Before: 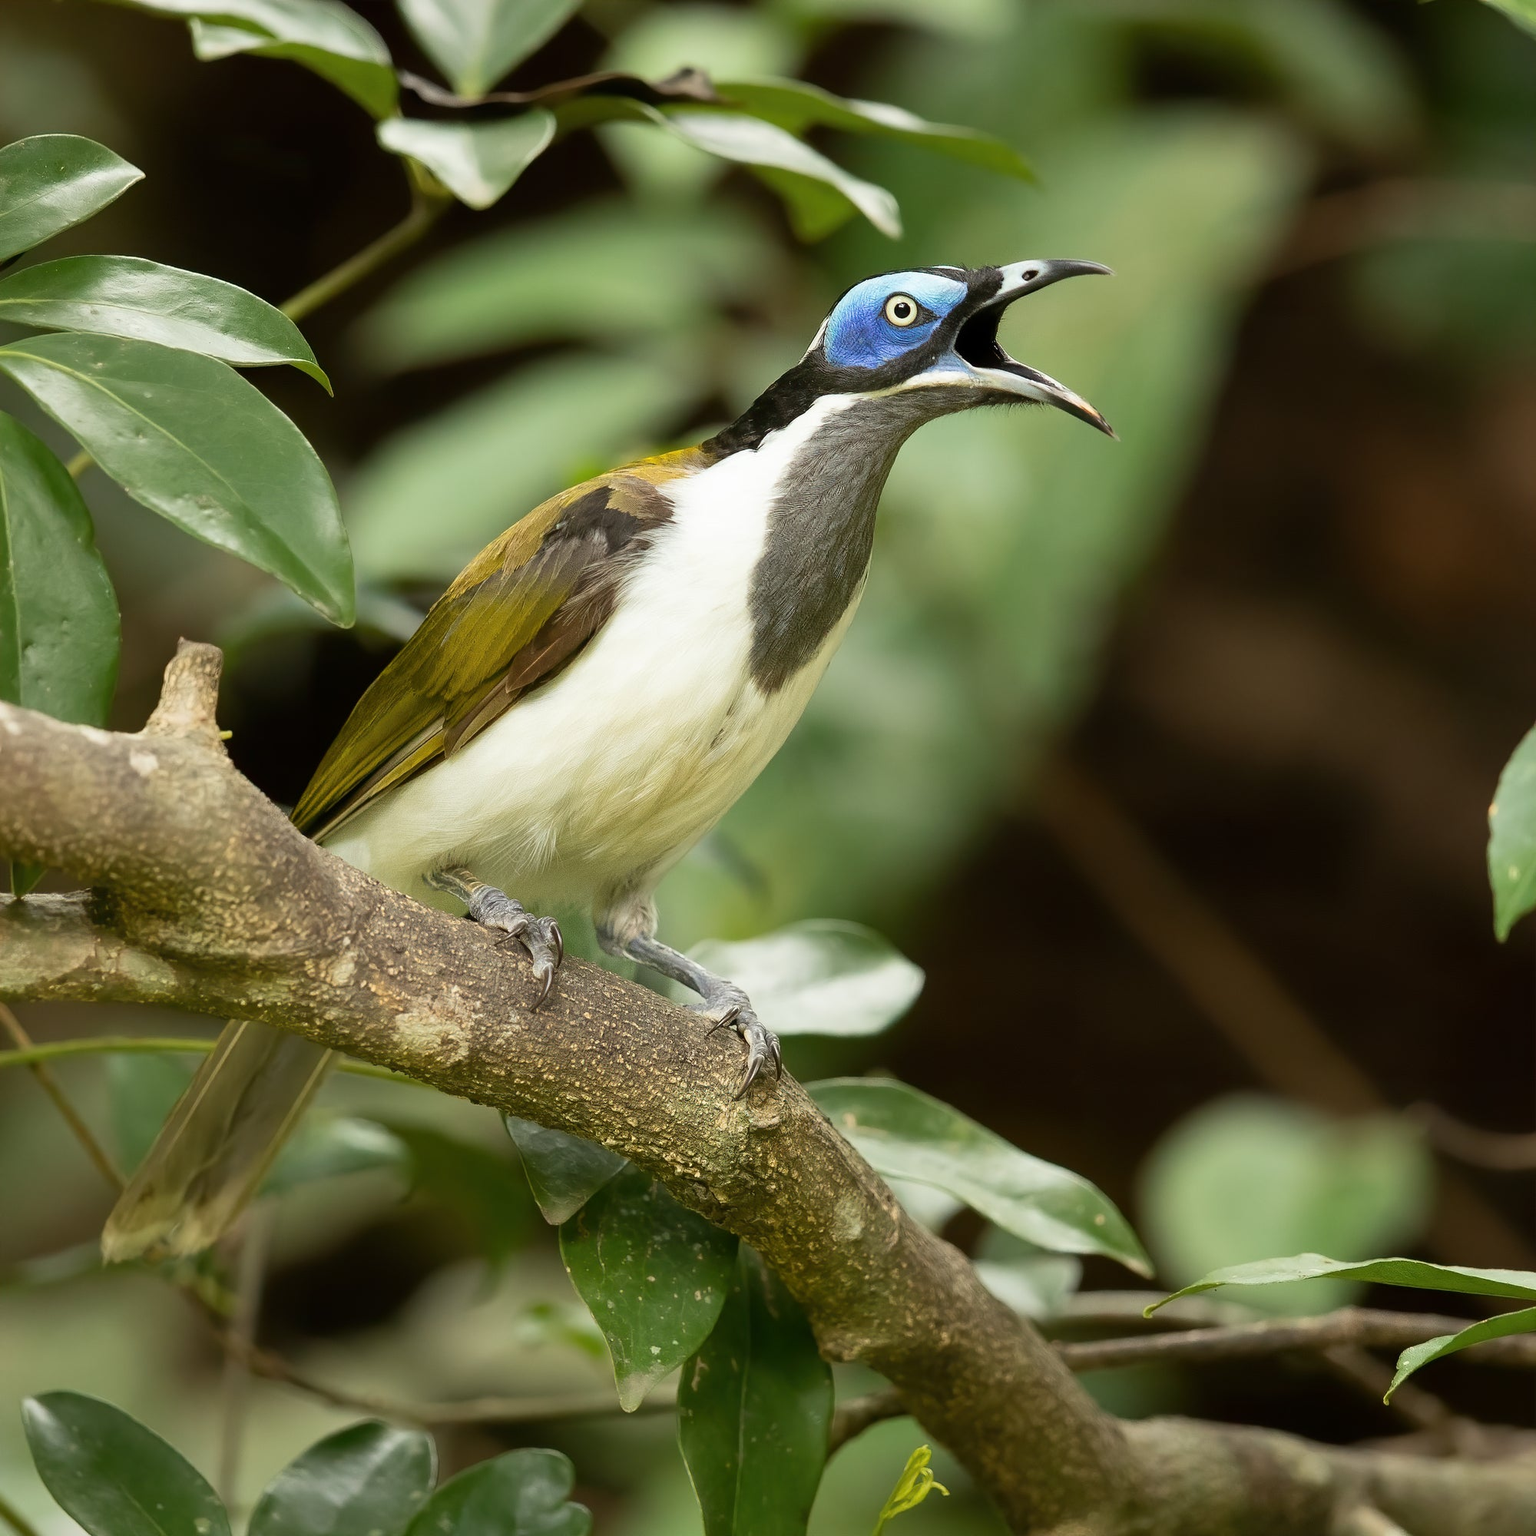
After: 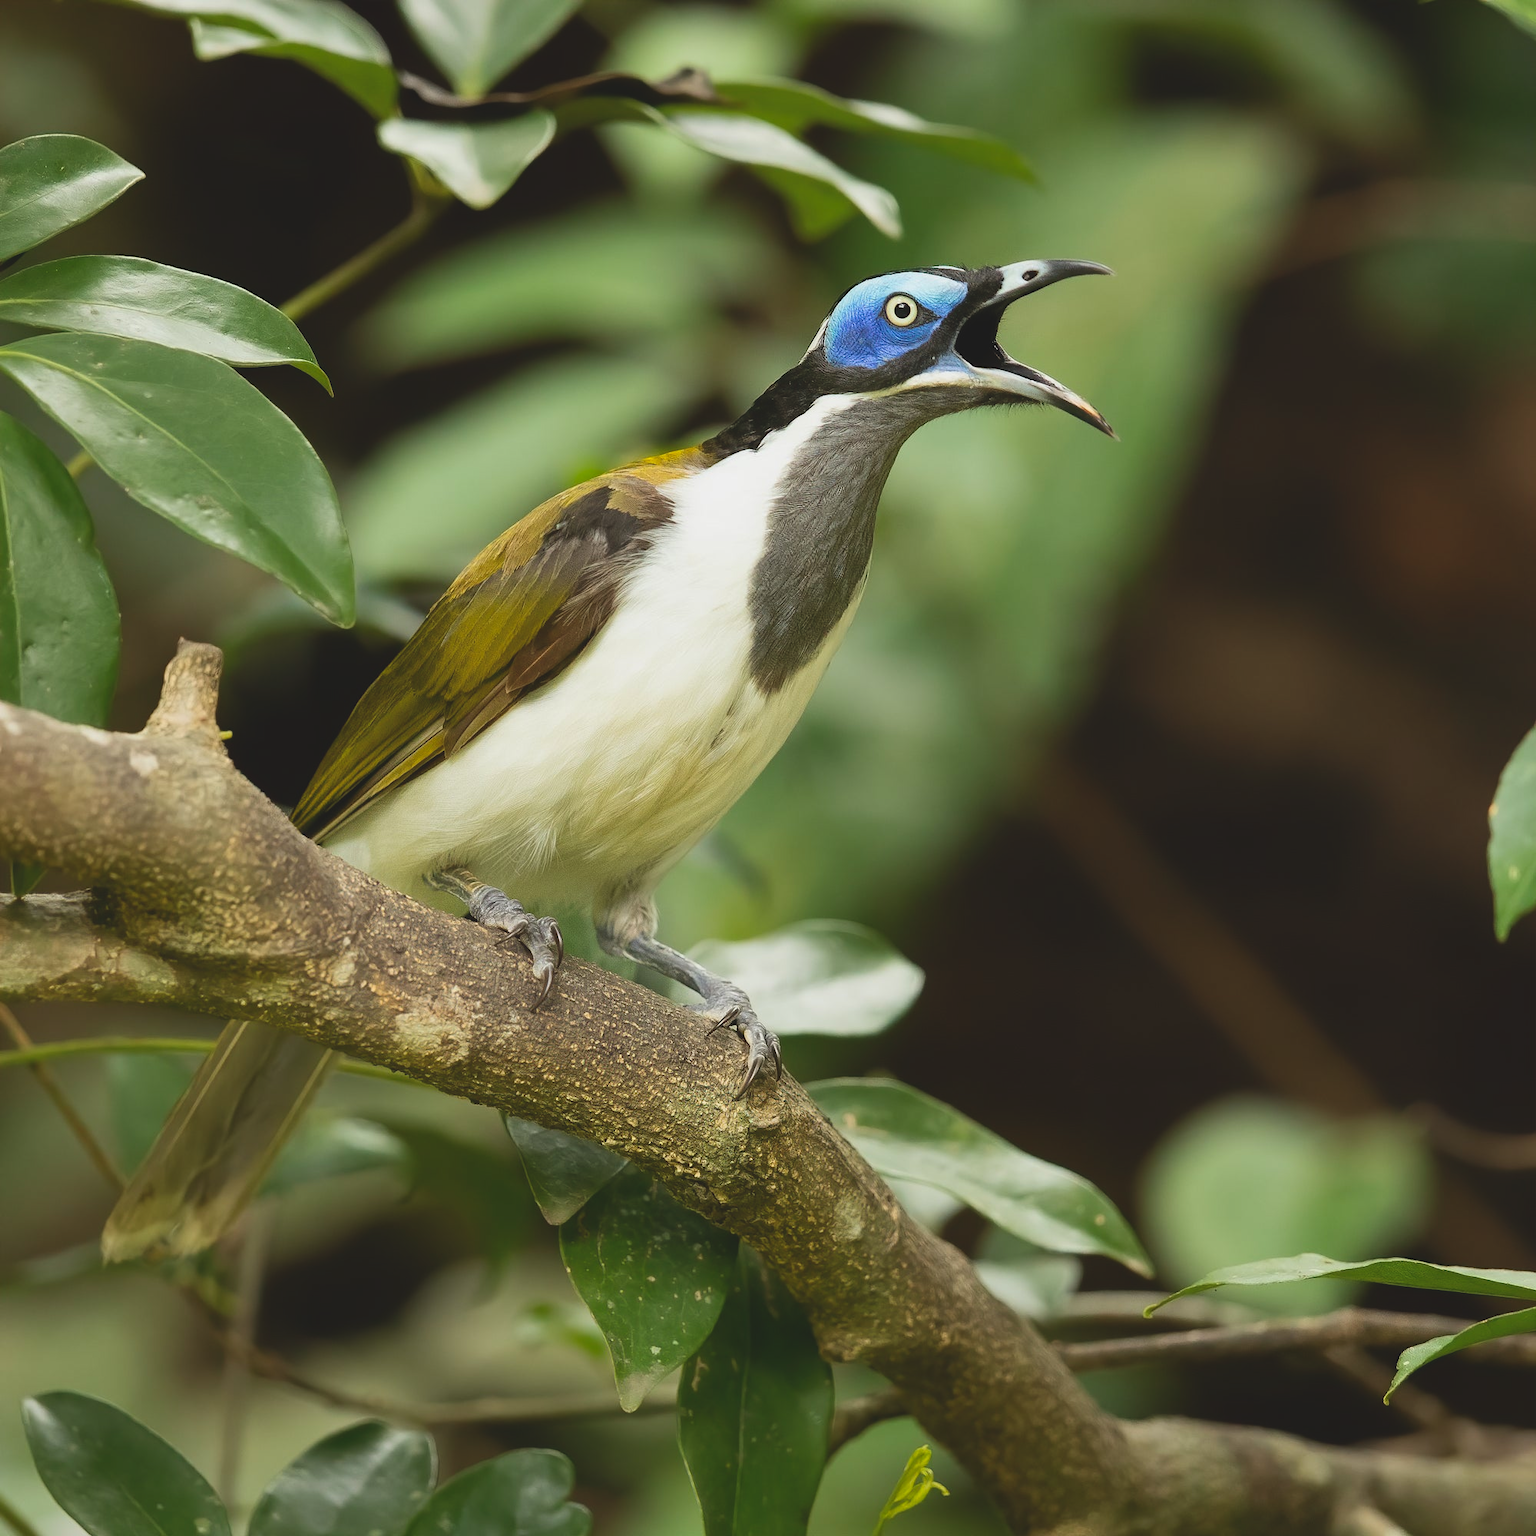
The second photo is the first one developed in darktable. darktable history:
levels: white 99.9%
exposure: black level correction -0.013, exposure -0.191 EV, compensate exposure bias true, compensate highlight preservation false
contrast brightness saturation: contrast 0.038, saturation 0.165
shadows and highlights: shadows 3.94, highlights -19.19, soften with gaussian
